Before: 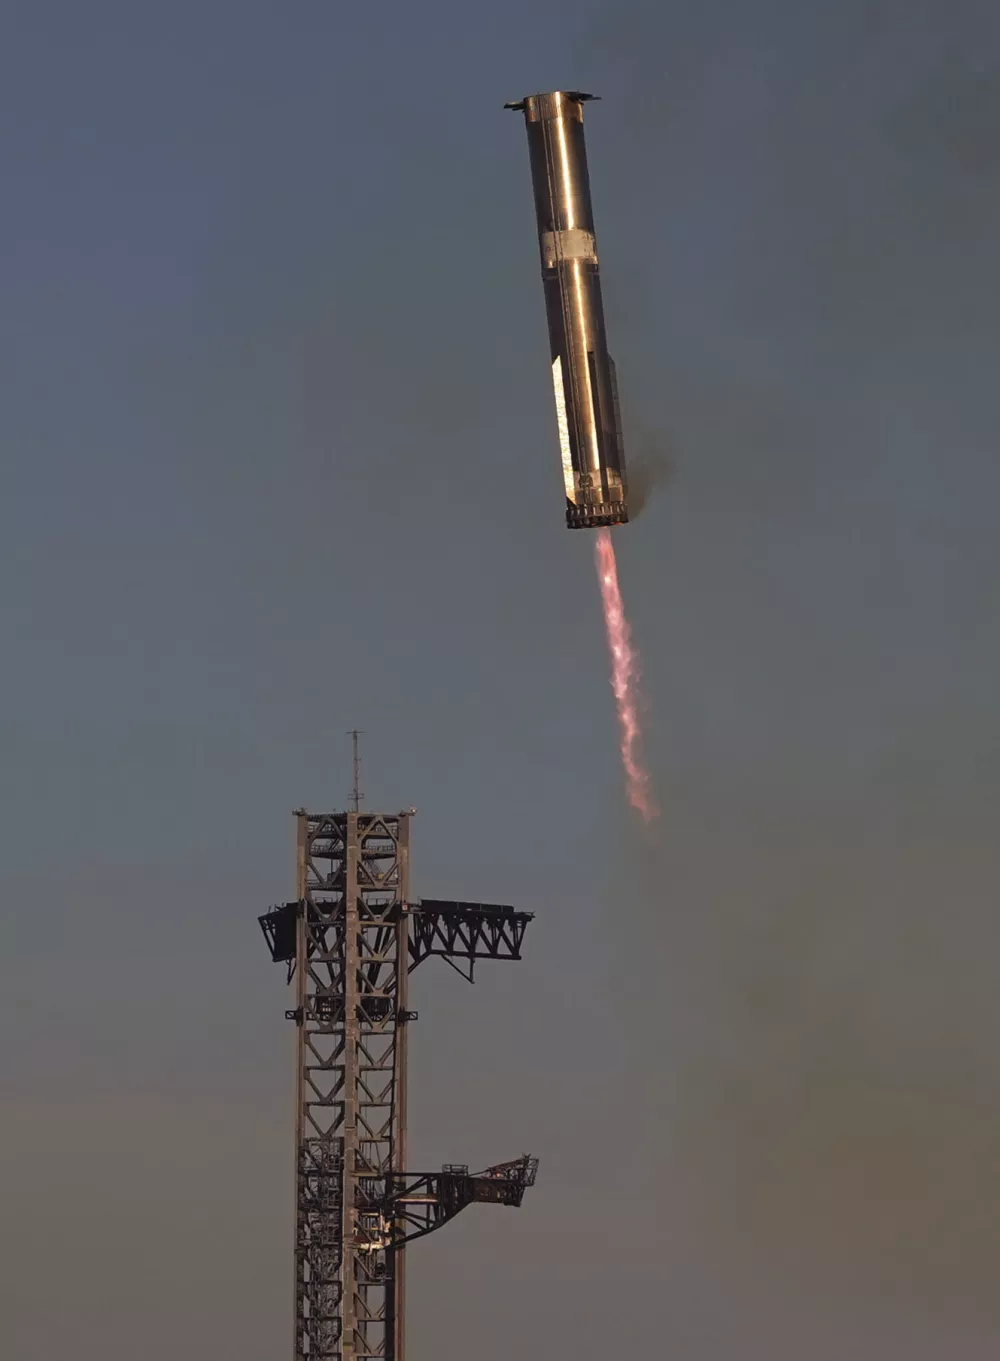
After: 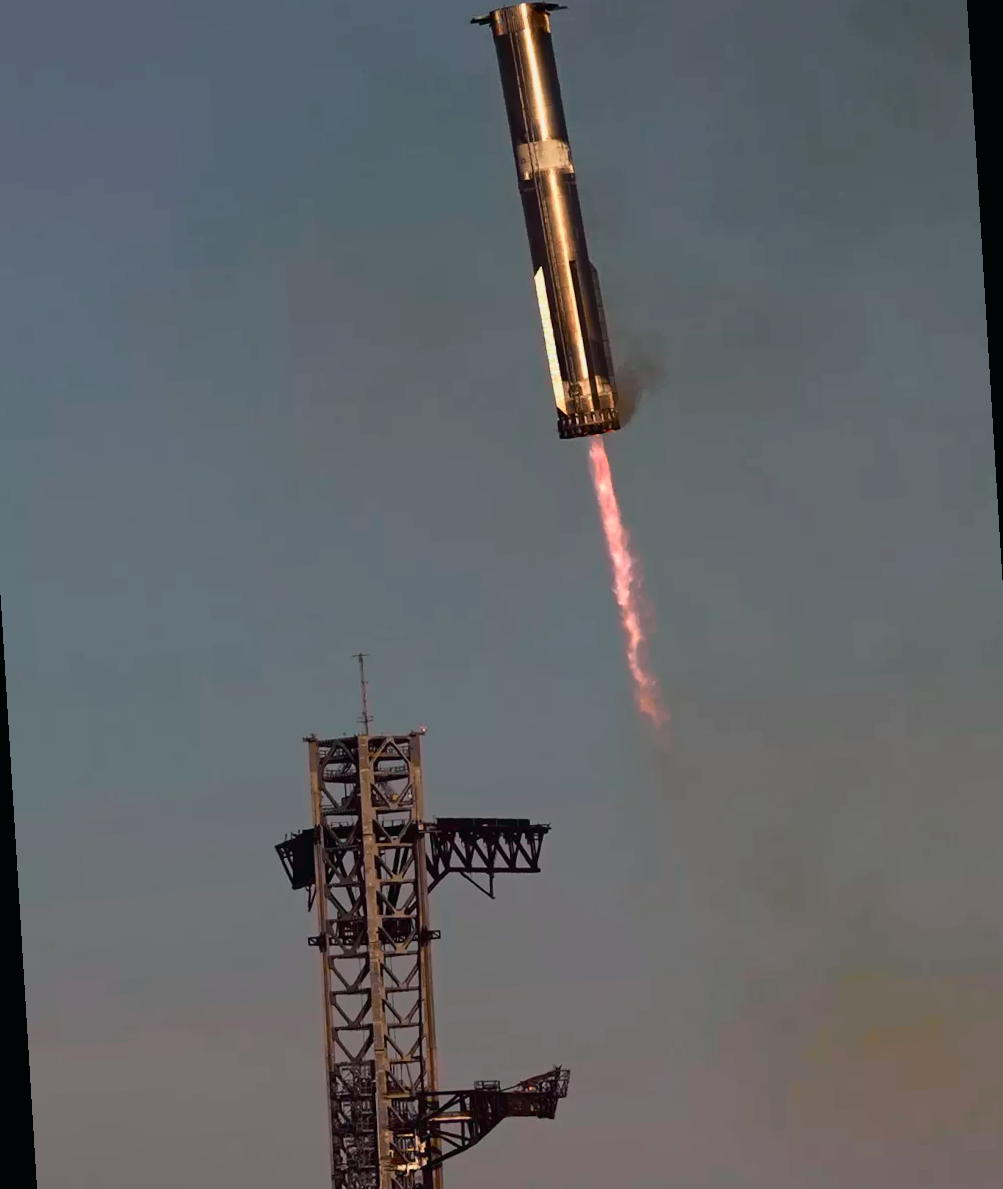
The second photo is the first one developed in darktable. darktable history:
rotate and perspective: rotation -3.52°, crop left 0.036, crop right 0.964, crop top 0.081, crop bottom 0.919
tone curve: curves: ch0 [(0, 0.008) (0.081, 0.044) (0.177, 0.123) (0.283, 0.253) (0.416, 0.449) (0.495, 0.524) (0.661, 0.756) (0.796, 0.859) (1, 0.951)]; ch1 [(0, 0) (0.161, 0.092) (0.35, 0.33) (0.392, 0.392) (0.427, 0.426) (0.479, 0.472) (0.505, 0.5) (0.521, 0.524) (0.567, 0.564) (0.583, 0.588) (0.625, 0.627) (0.678, 0.733) (1, 1)]; ch2 [(0, 0) (0.346, 0.362) (0.404, 0.427) (0.502, 0.499) (0.531, 0.523) (0.544, 0.561) (0.58, 0.59) (0.629, 0.642) (0.717, 0.678) (1, 1)], color space Lab, independent channels, preserve colors none
